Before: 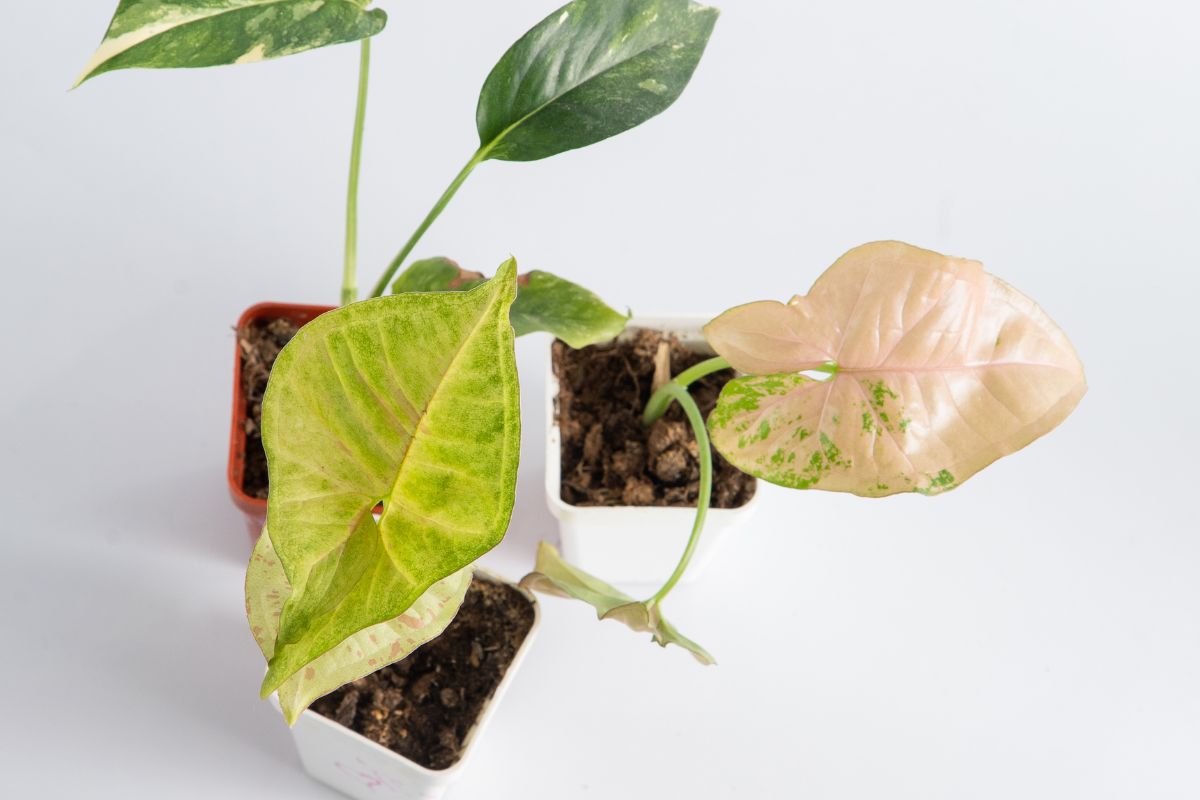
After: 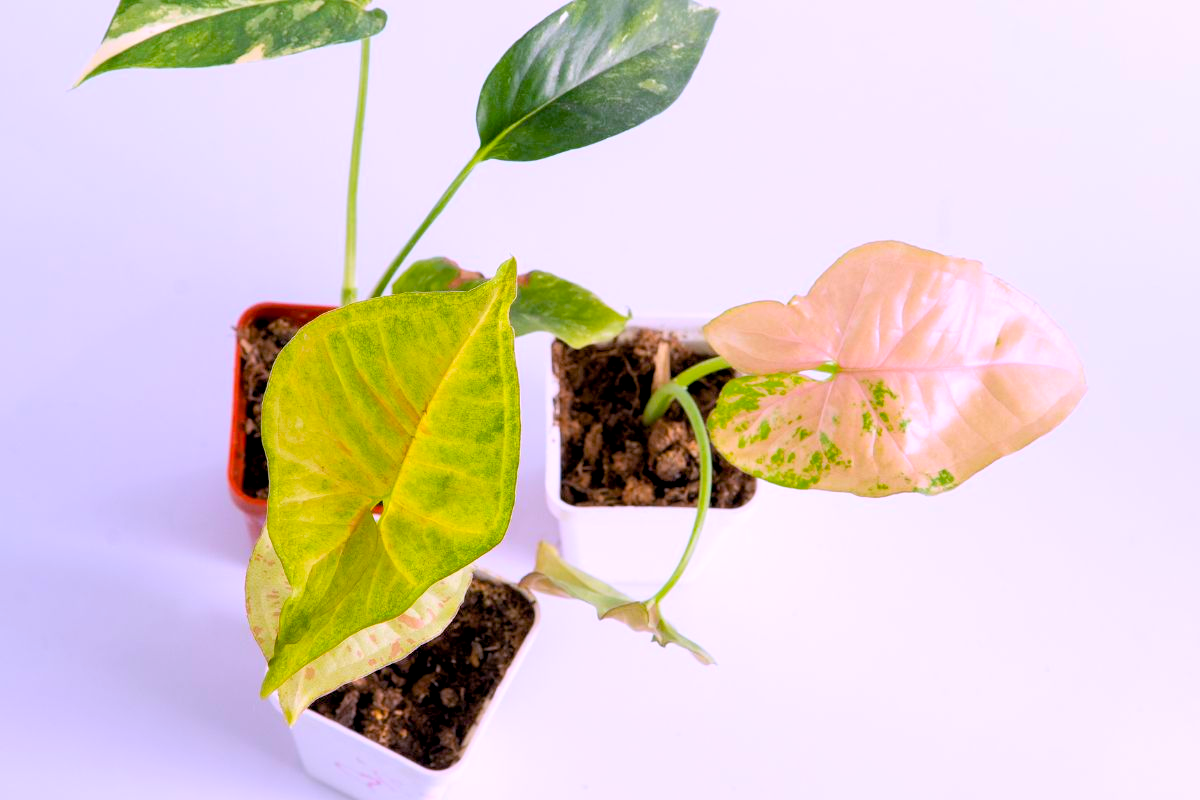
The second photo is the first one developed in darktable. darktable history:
contrast brightness saturation: contrast 0.03, brightness 0.06, saturation 0.13
exposure: black level correction 0.01, exposure 0.011 EV, compensate highlight preservation false
white balance: red 1.042, blue 1.17
color balance rgb: perceptual saturation grading › global saturation 25%, global vibrance 20%
